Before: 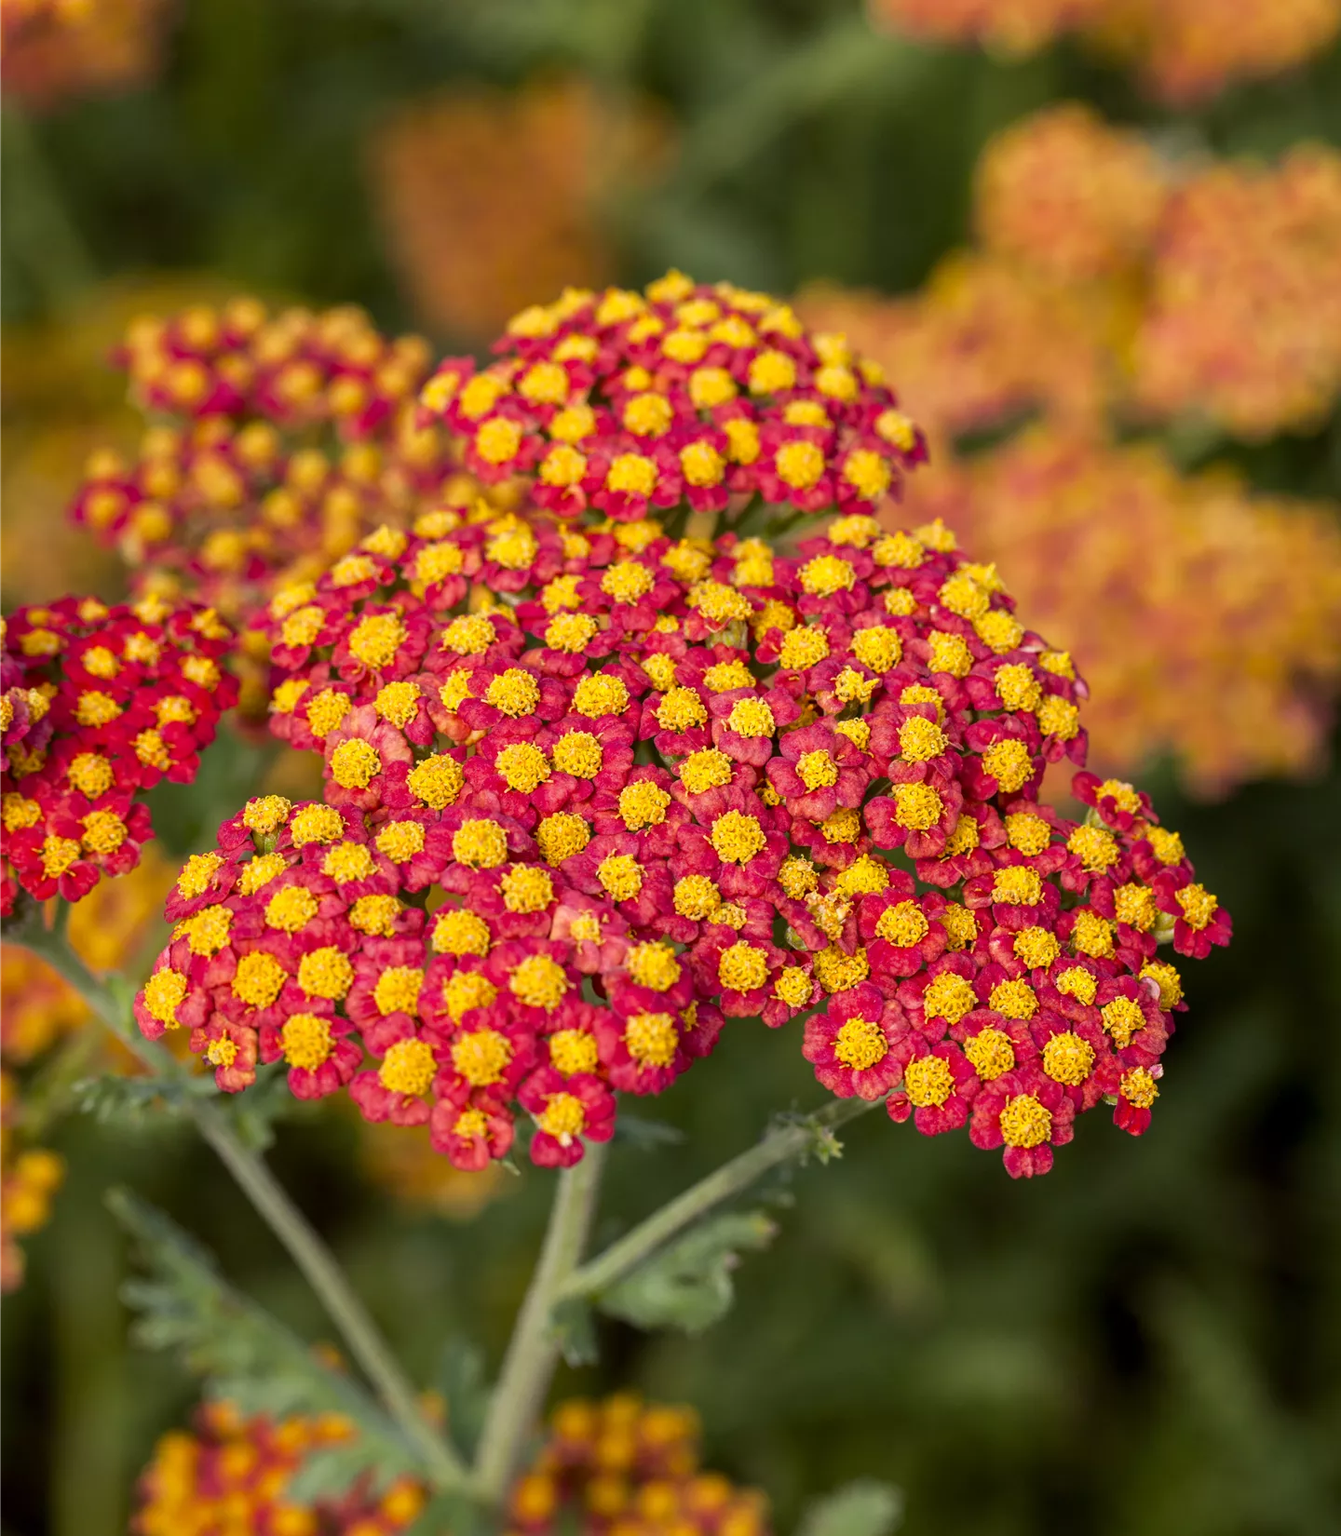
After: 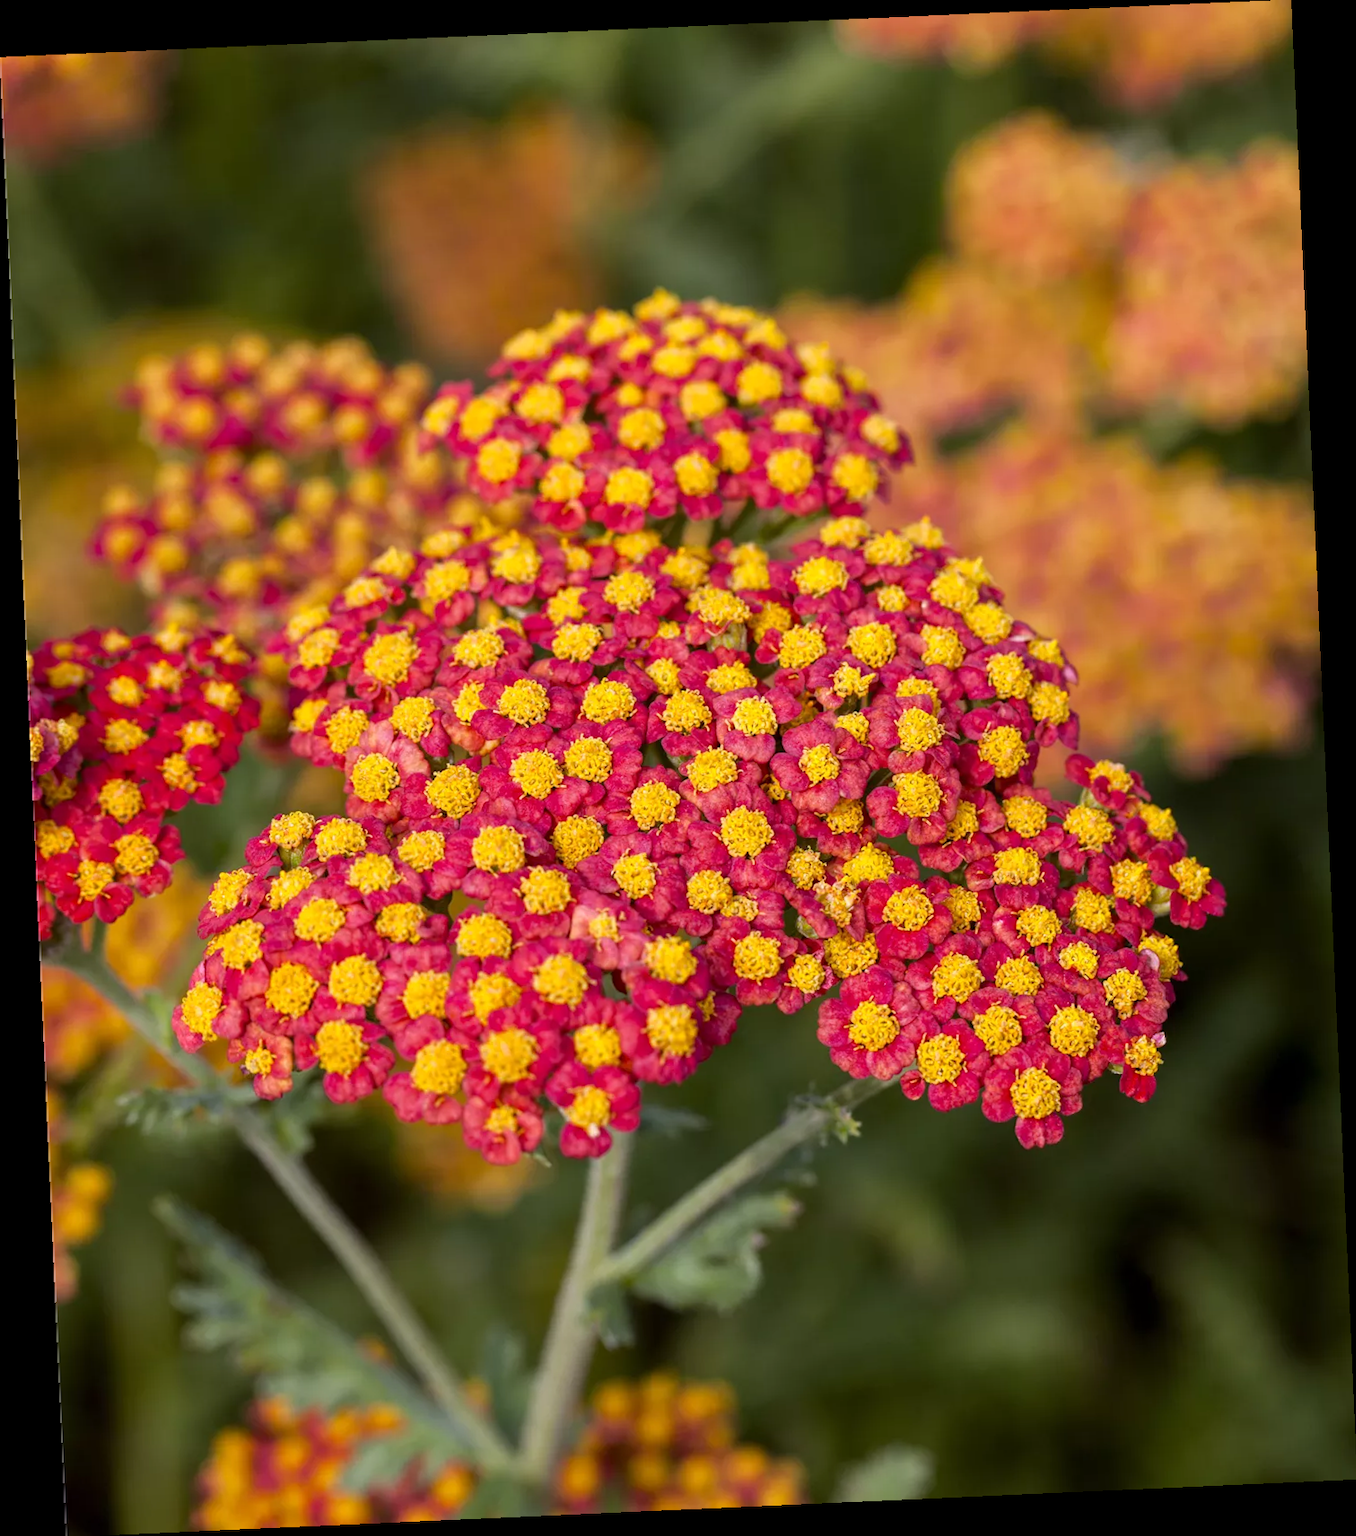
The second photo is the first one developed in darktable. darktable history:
rotate and perspective: rotation -2.56°, automatic cropping off
white balance: red 1.004, blue 1.096
